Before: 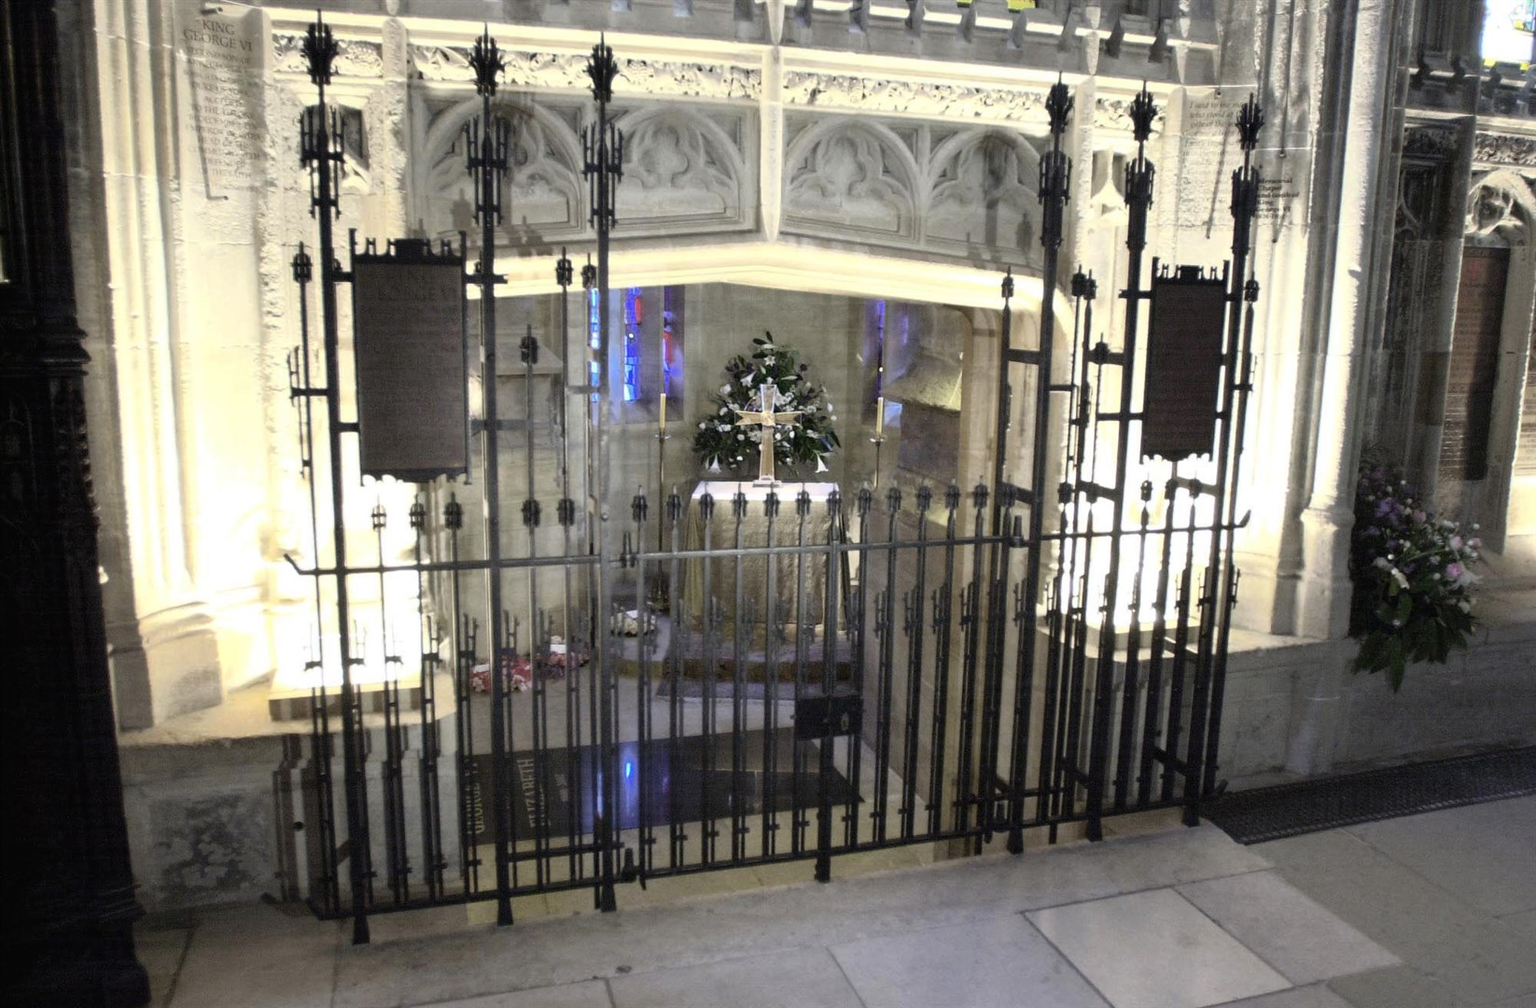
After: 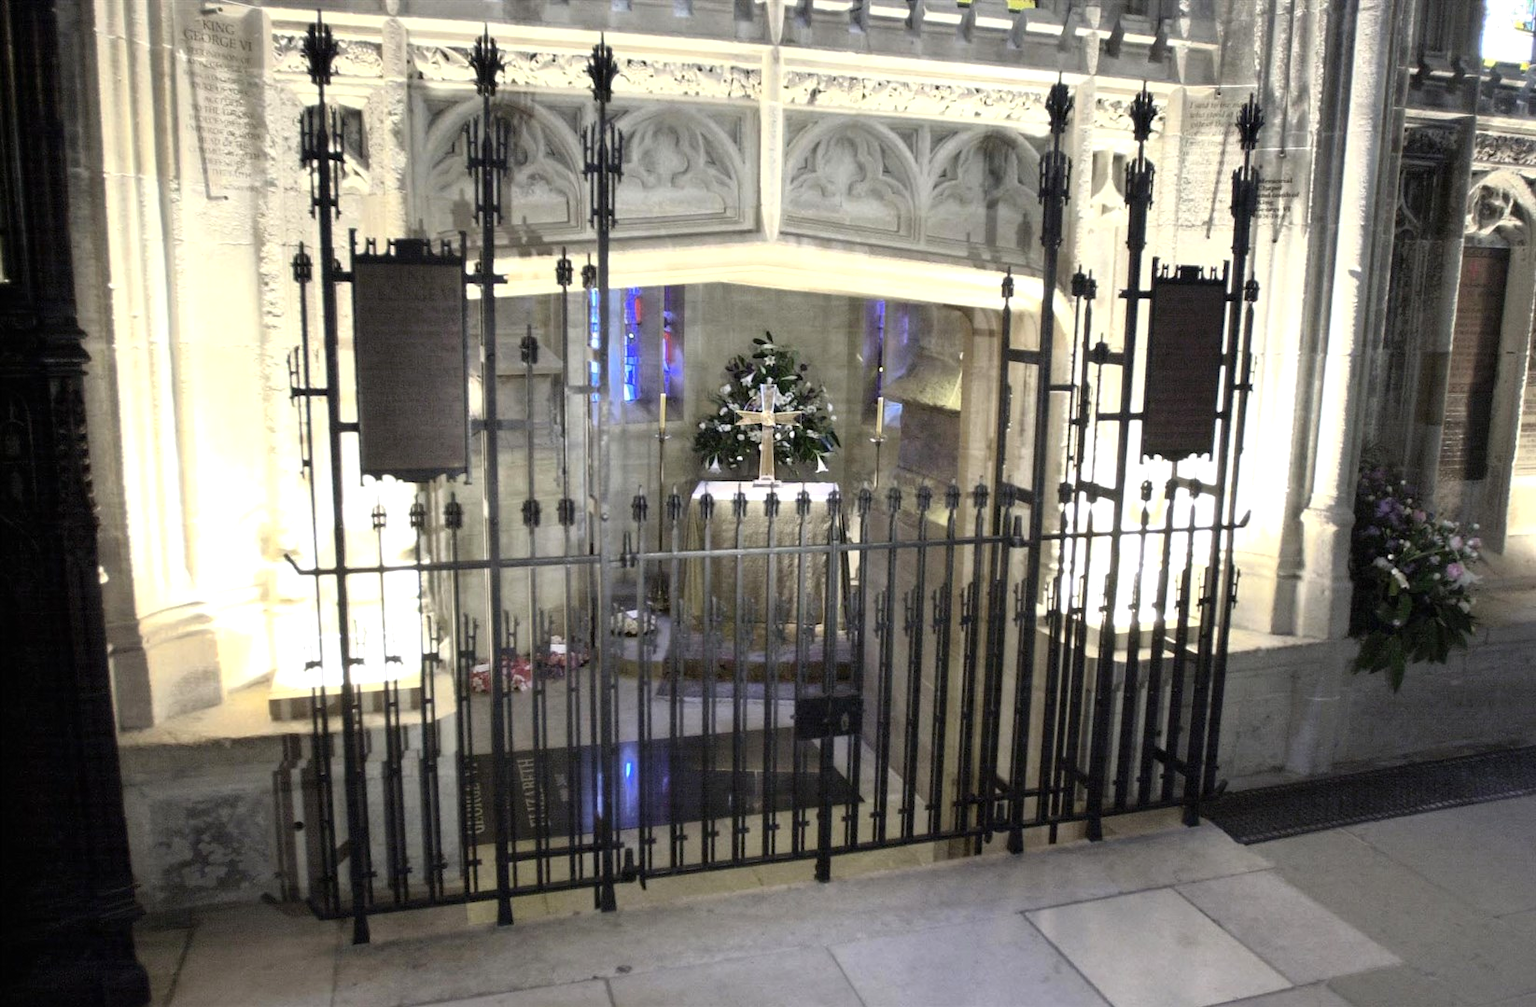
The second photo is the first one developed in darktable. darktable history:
exposure: black level correction 0.001, exposure 0.193 EV, compensate exposure bias true, compensate highlight preservation false
